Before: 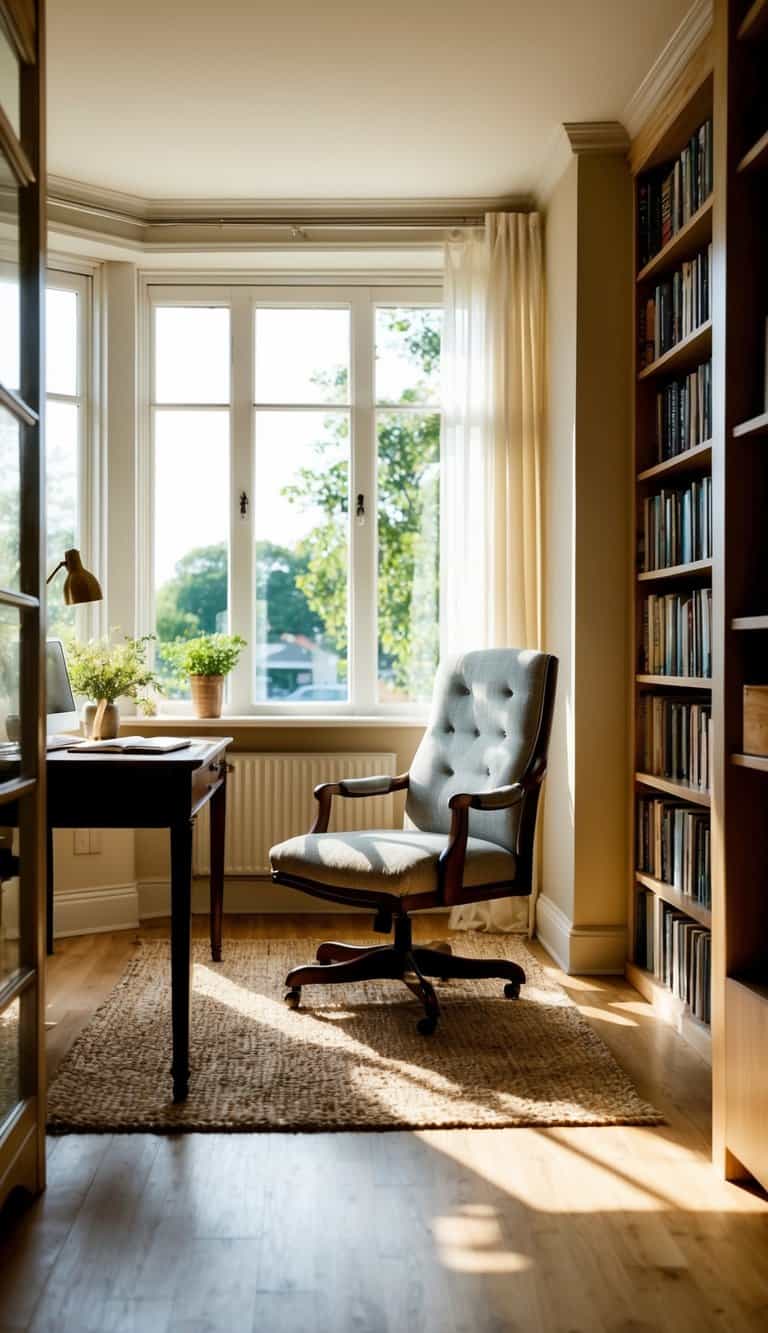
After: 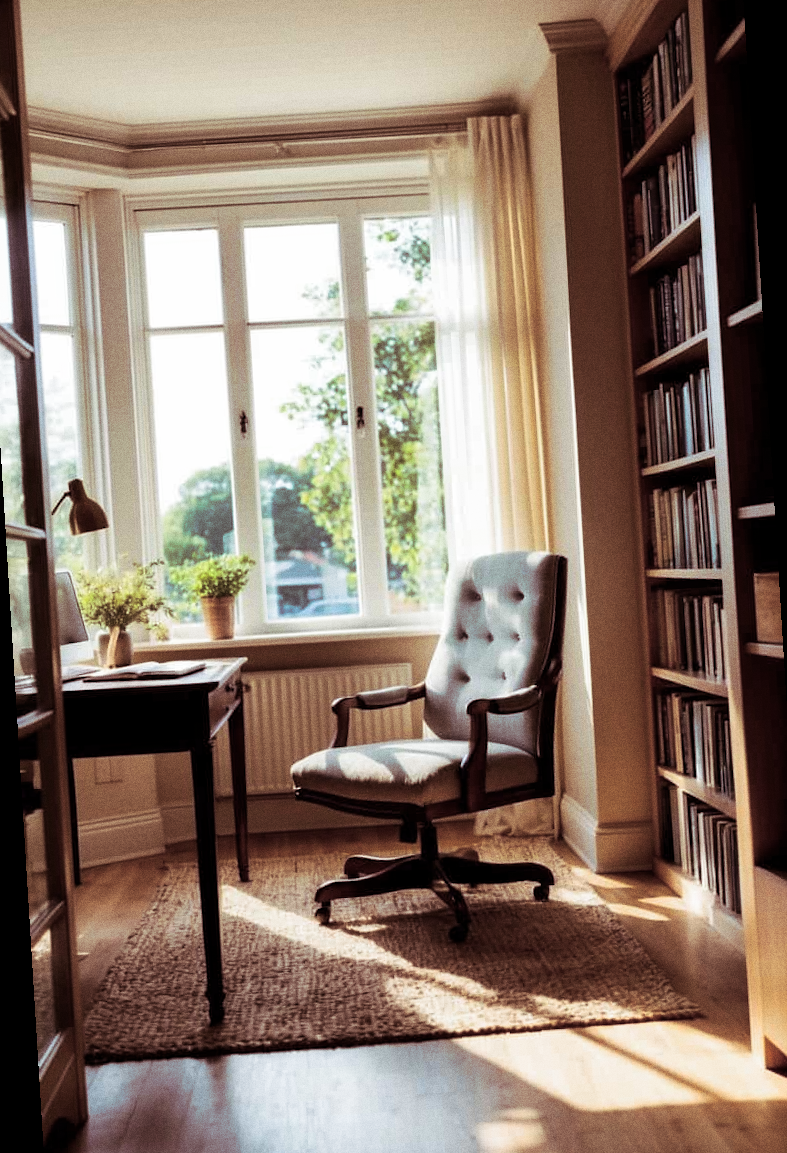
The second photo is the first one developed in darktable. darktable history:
grain: strength 26%
split-toning: shadows › saturation 0.41, highlights › saturation 0, compress 33.55%
rotate and perspective: rotation -3.52°, crop left 0.036, crop right 0.964, crop top 0.081, crop bottom 0.919
